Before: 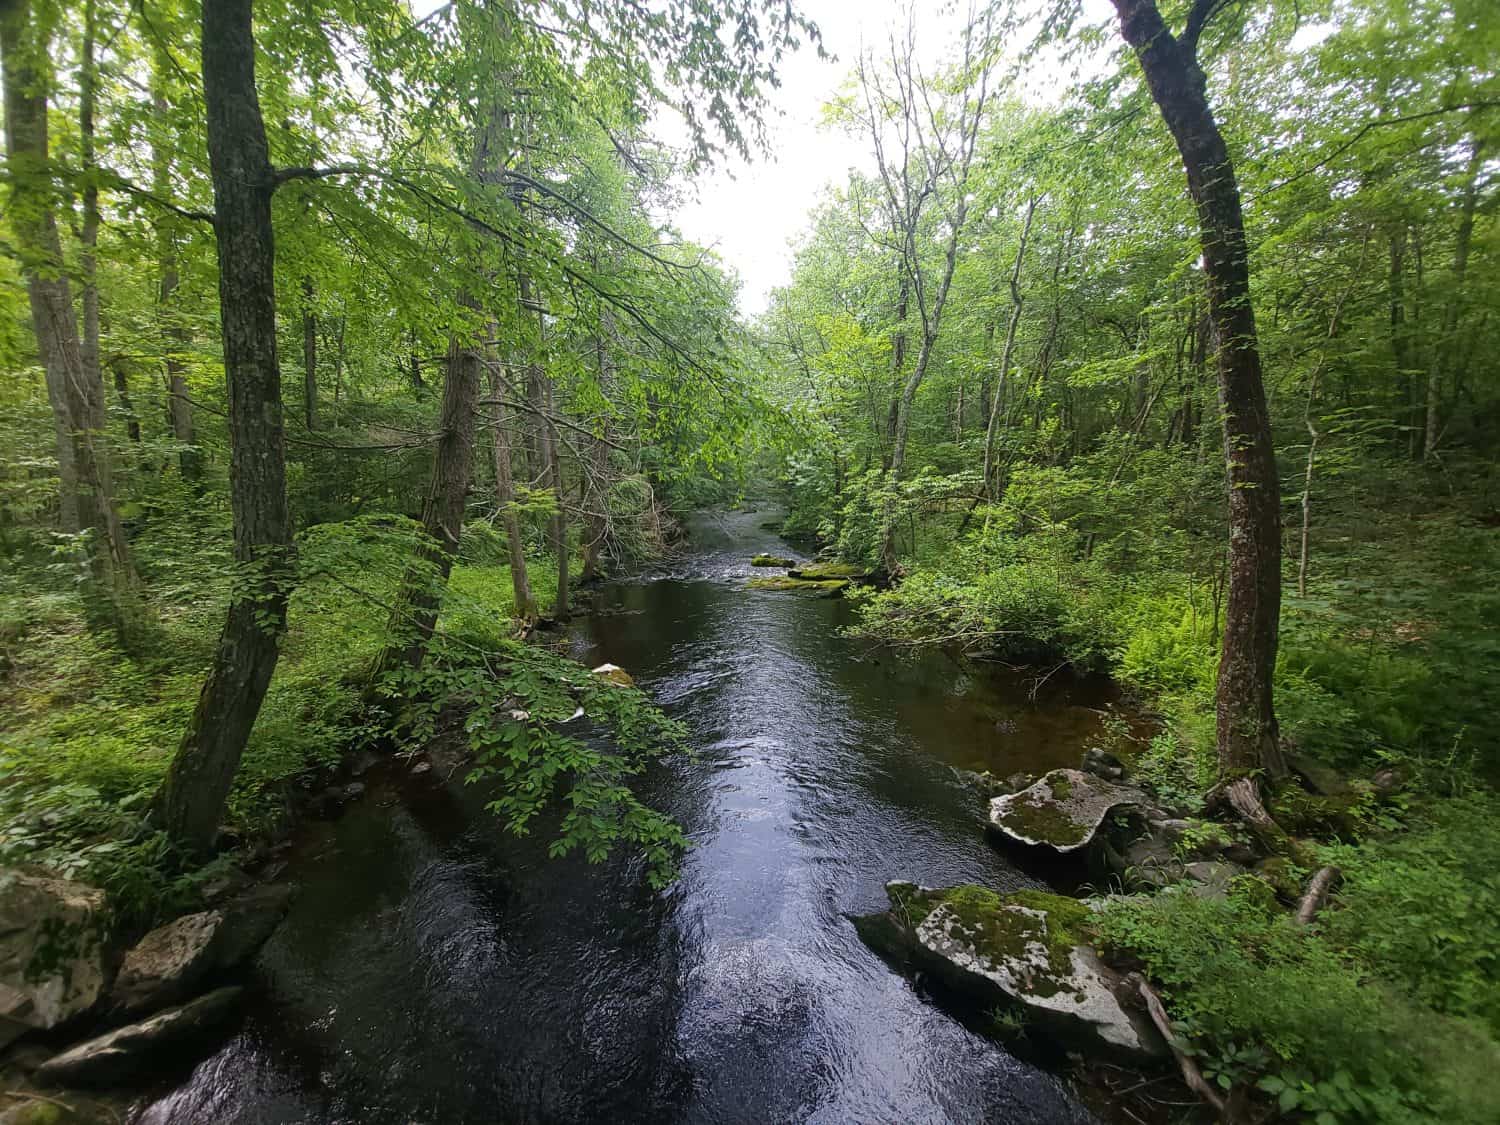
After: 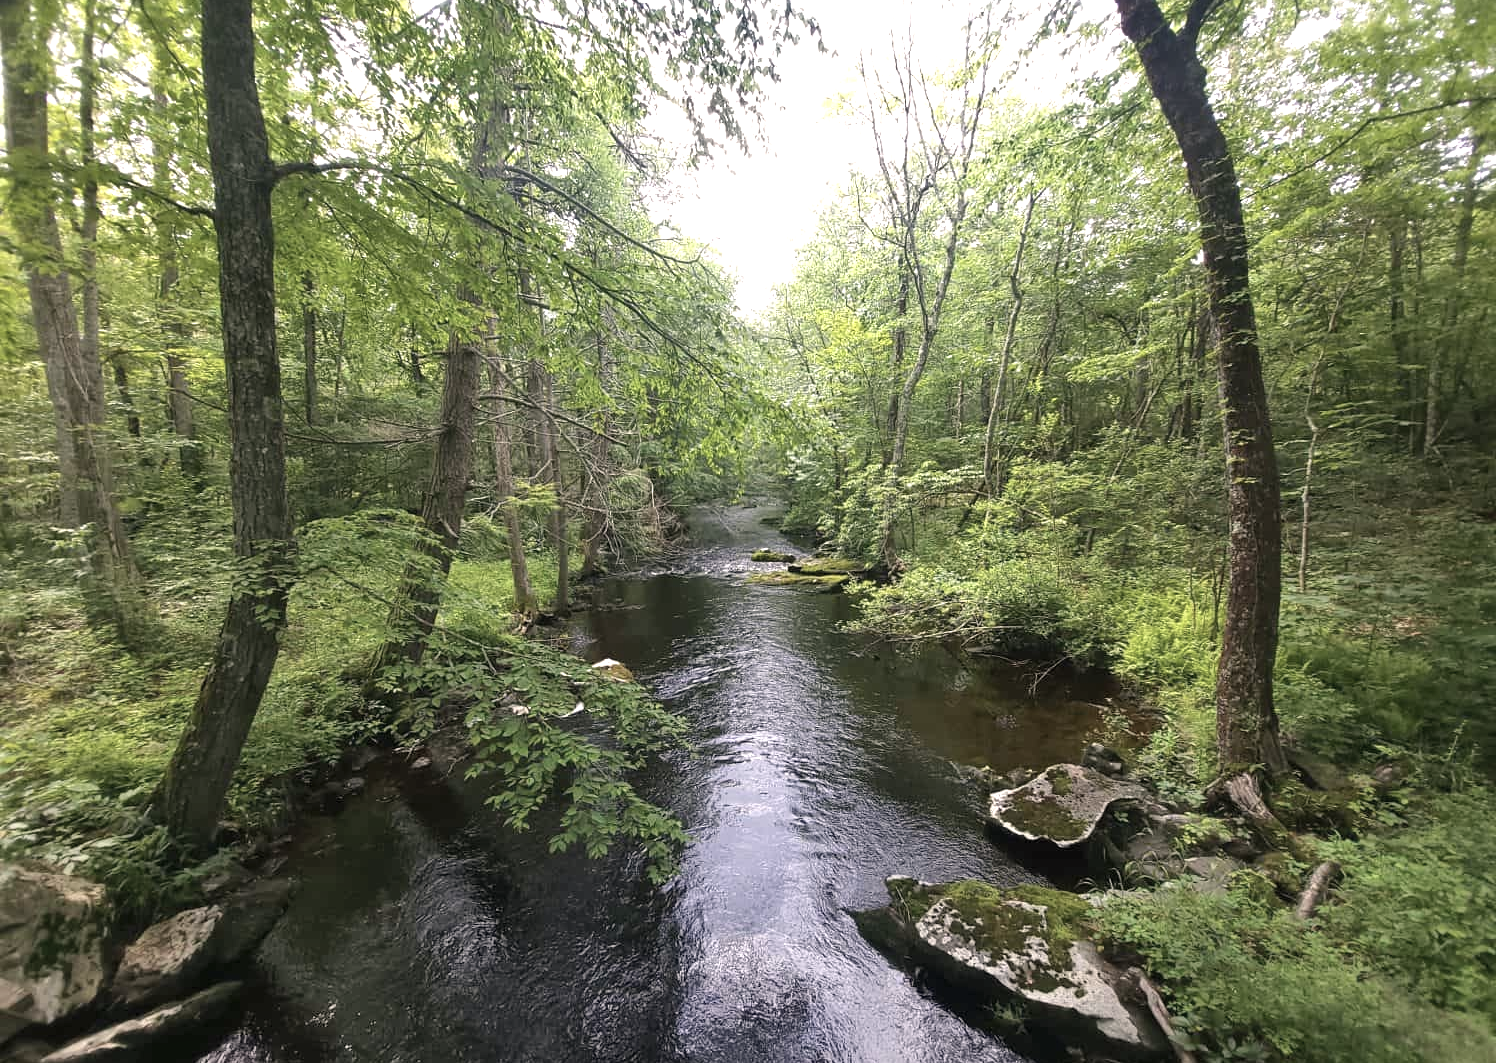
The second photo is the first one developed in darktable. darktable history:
exposure: black level correction 0, exposure 0.7 EV, compensate exposure bias true, compensate highlight preservation false
shadows and highlights: radius 264.75, soften with gaussian
crop: top 0.448%, right 0.264%, bottom 5.045%
color correction: highlights a* 5.59, highlights b* 5.24, saturation 0.68
